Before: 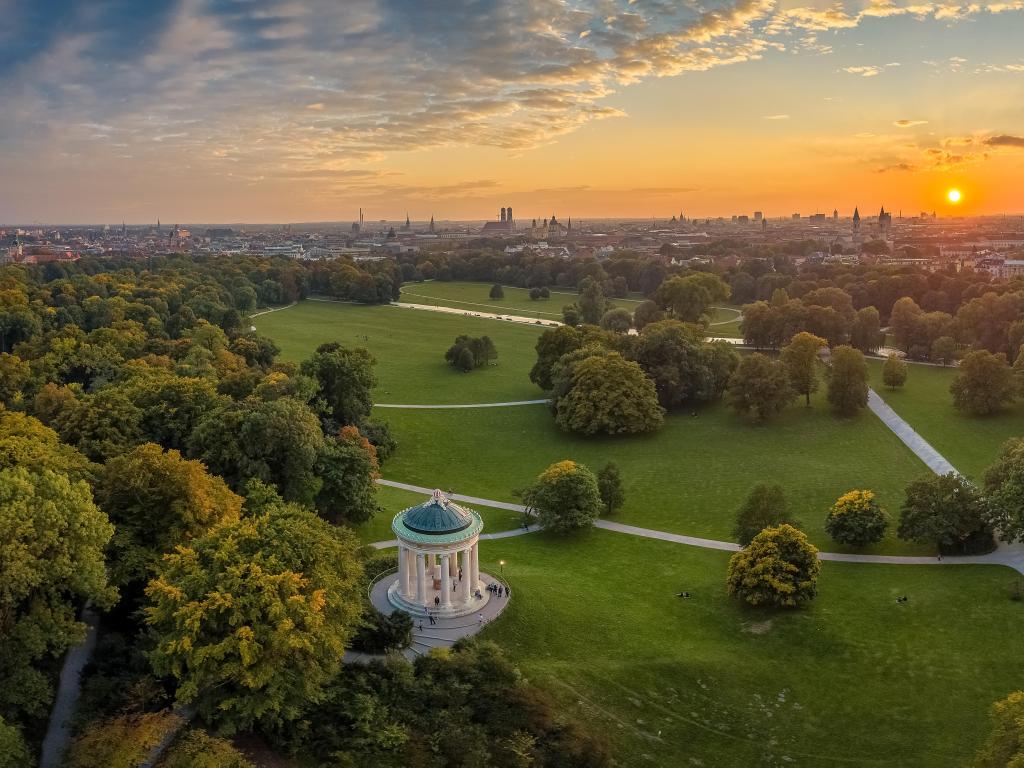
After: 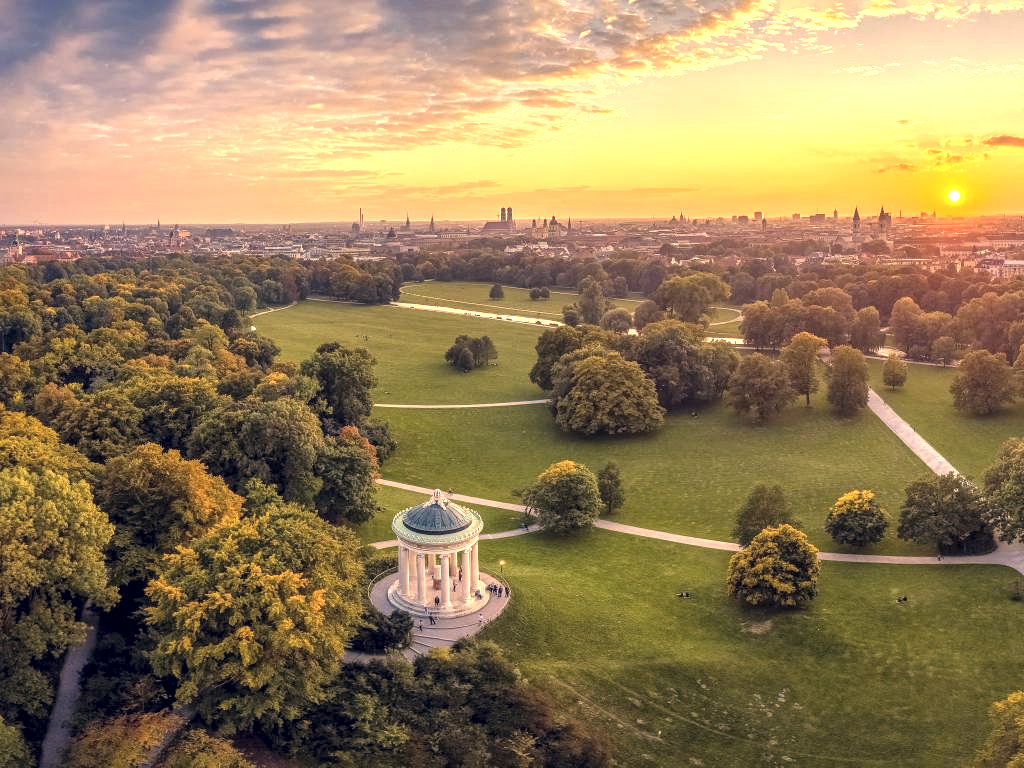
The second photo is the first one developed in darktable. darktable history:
exposure: exposure 1 EV, compensate exposure bias true, compensate highlight preservation false
color correction: highlights a* 19.68, highlights b* 27.15, shadows a* 3.45, shadows b* -17.14, saturation 0.765
local contrast: on, module defaults
